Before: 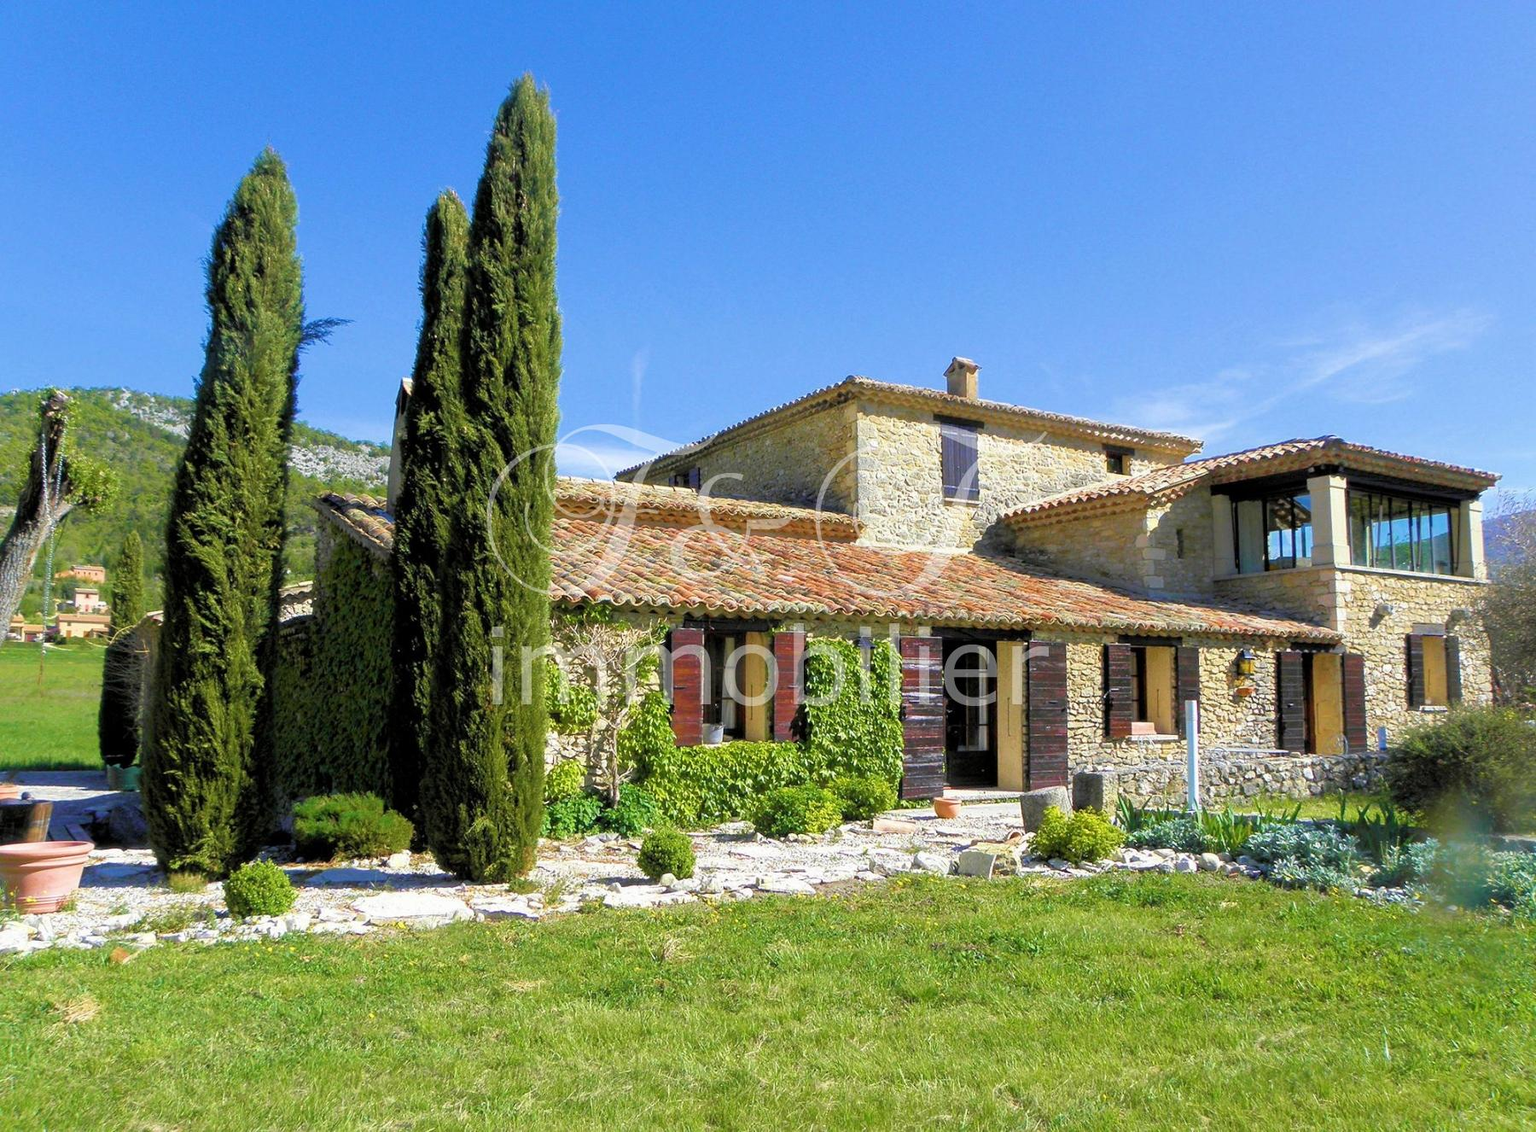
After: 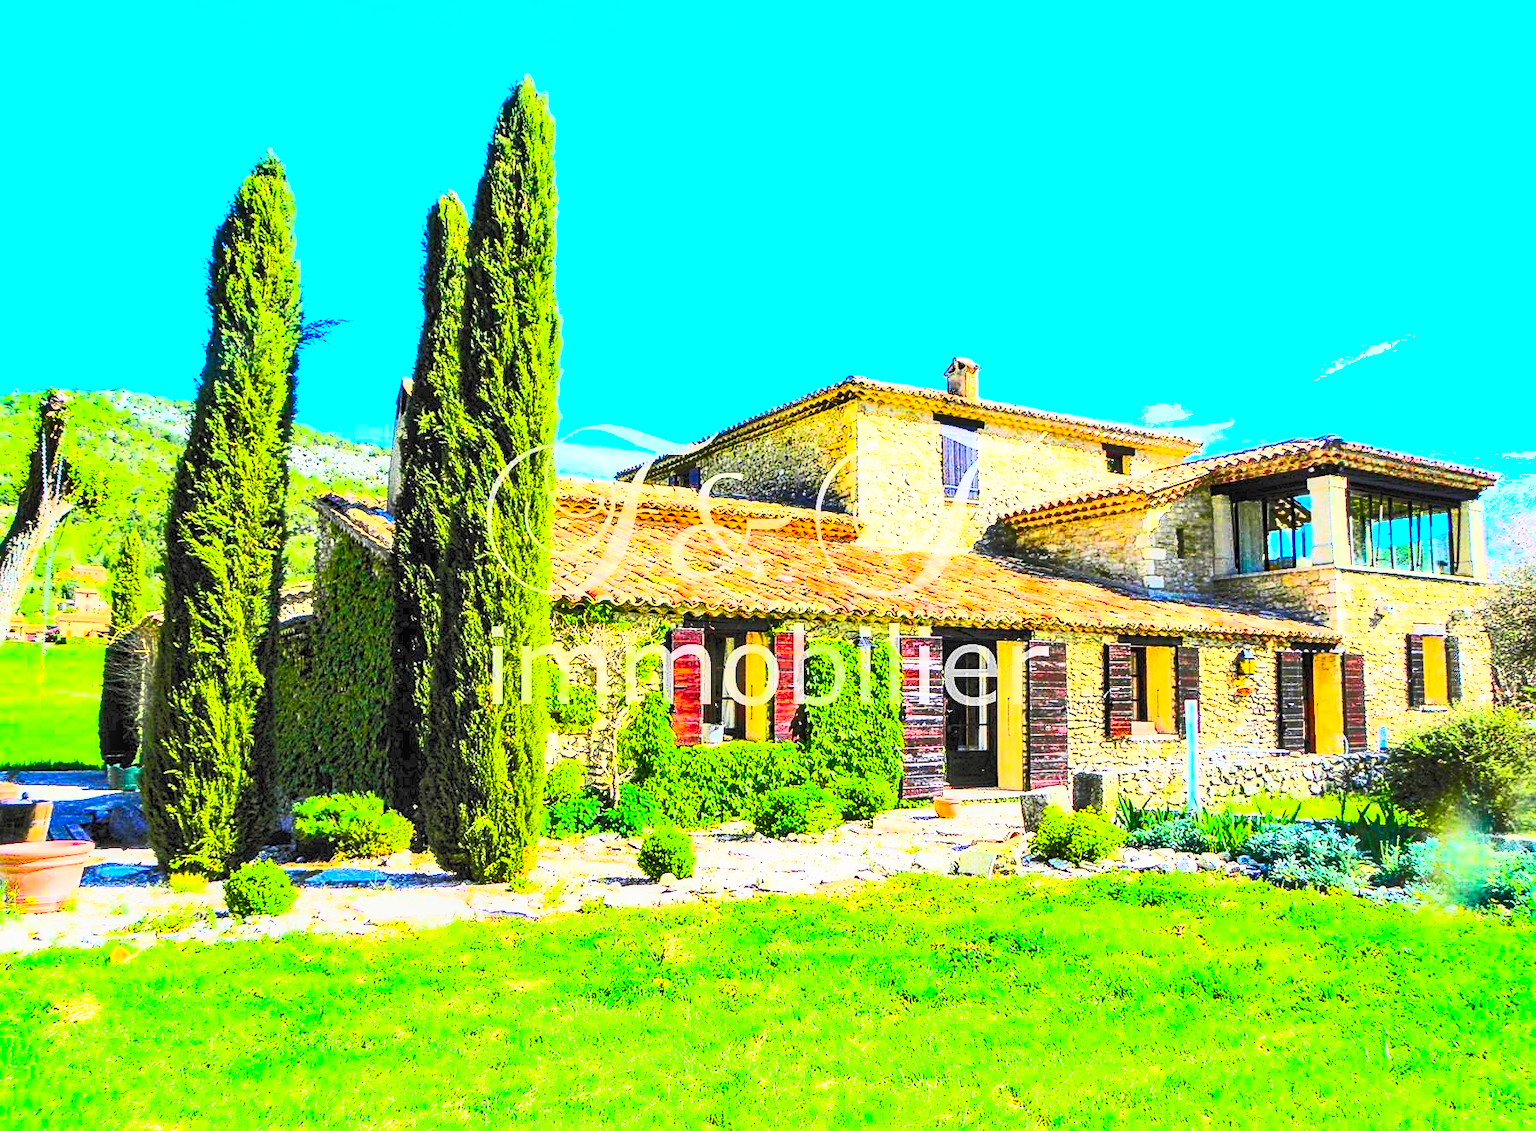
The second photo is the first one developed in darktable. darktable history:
rotate and perspective: crop left 0, crop top 0
exposure: exposure 0.766 EV, compensate highlight preservation false
shadows and highlights: soften with gaussian
contrast brightness saturation: contrast 1, brightness 1, saturation 1
local contrast: on, module defaults
sharpen: on, module defaults
